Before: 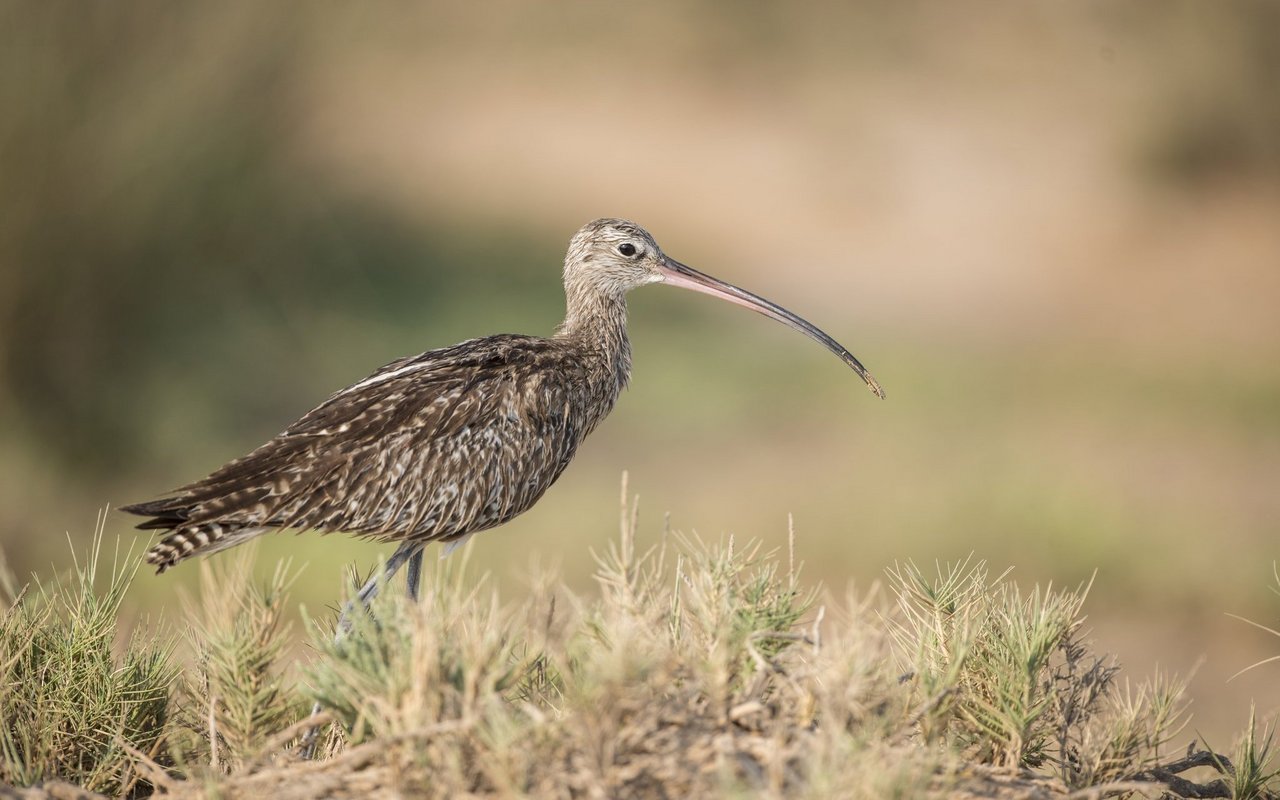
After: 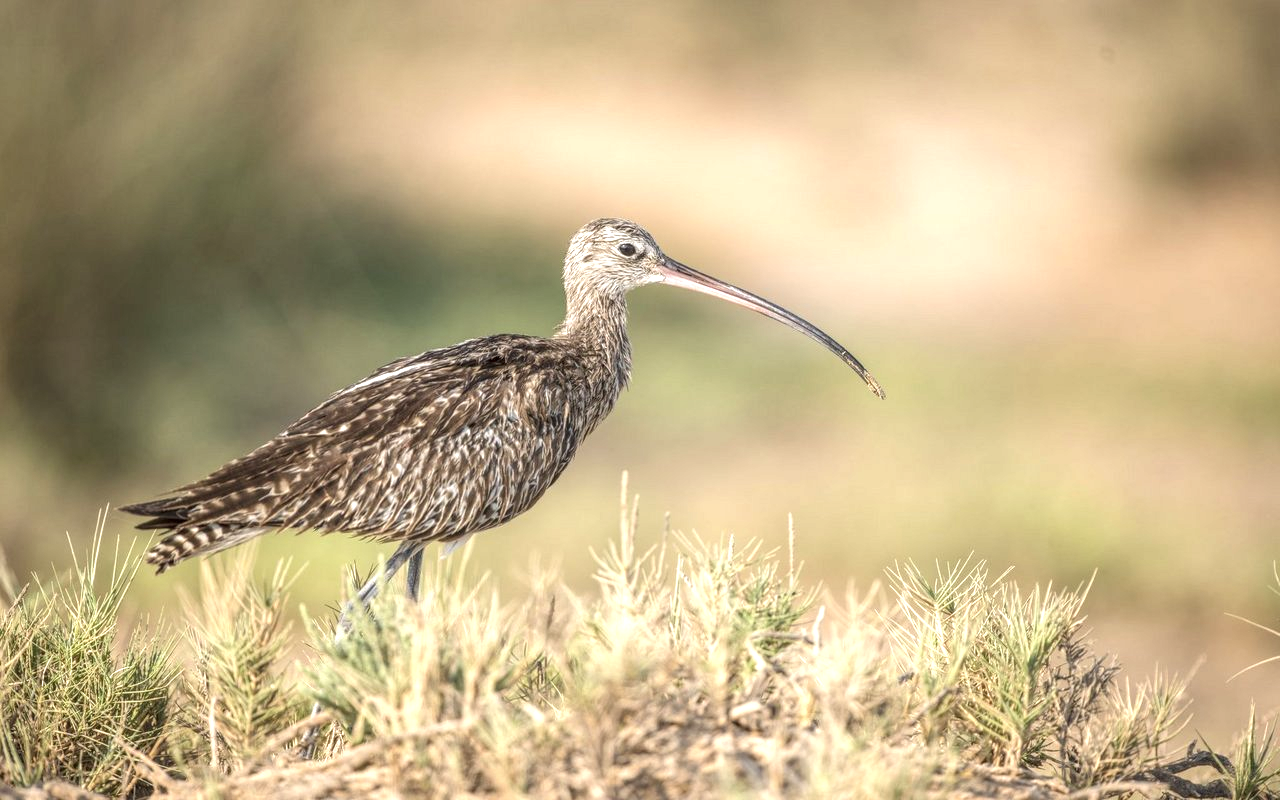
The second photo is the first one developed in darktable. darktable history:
exposure: black level correction 0, exposure 0.696 EV, compensate highlight preservation false
local contrast: highlights 4%, shadows 1%, detail 134%
